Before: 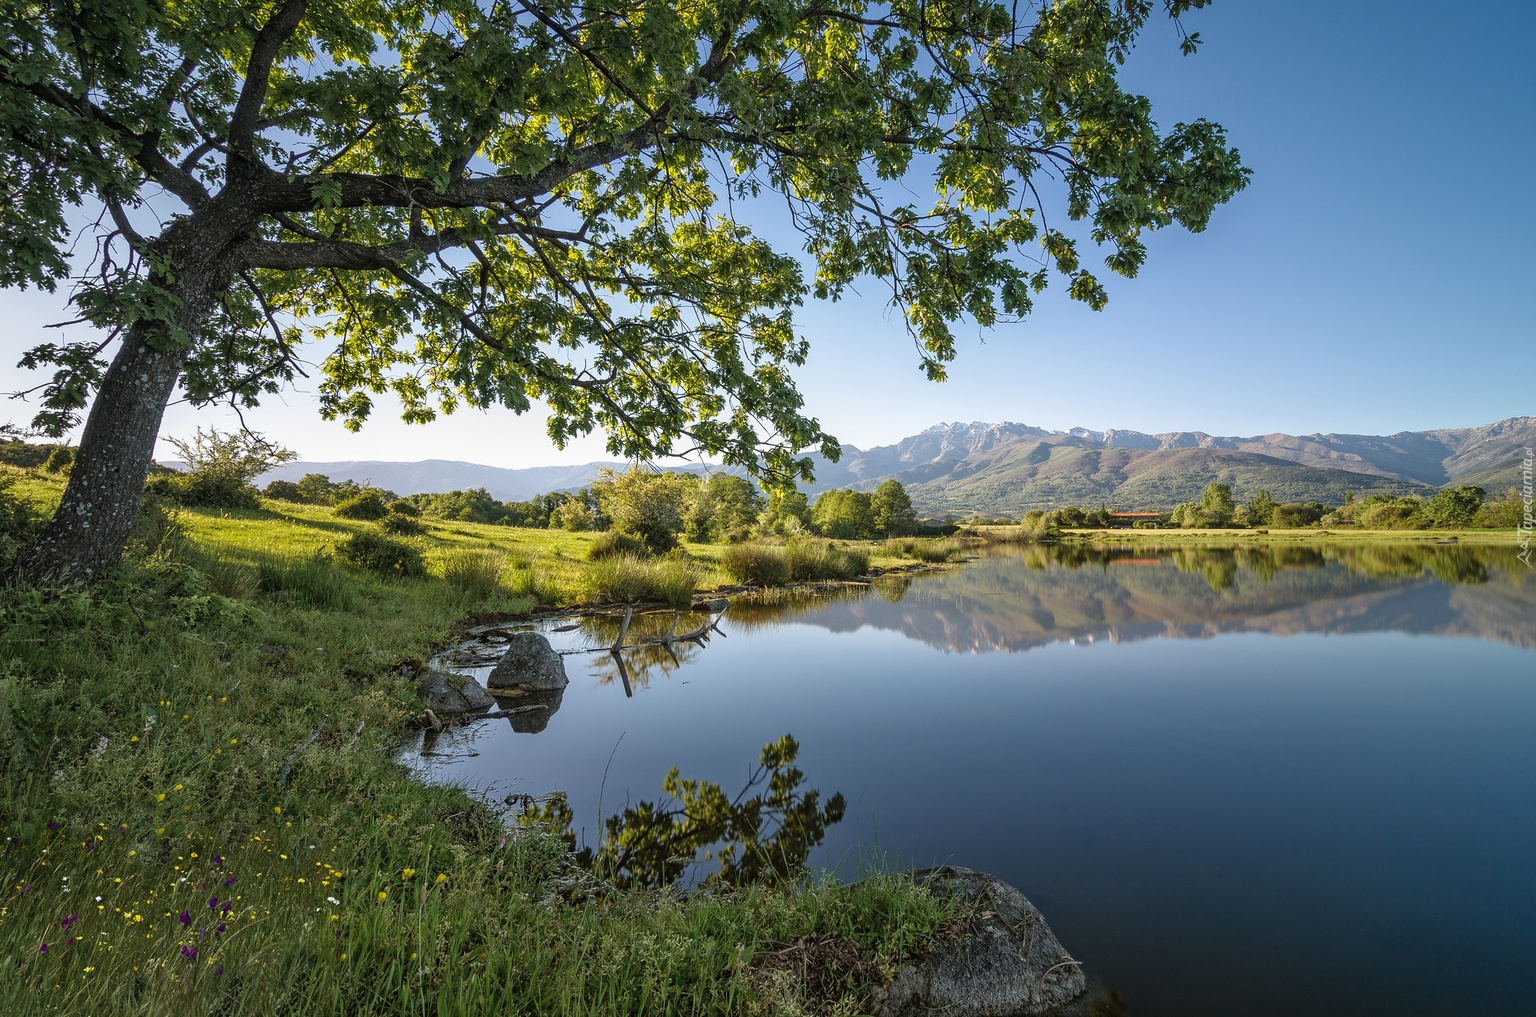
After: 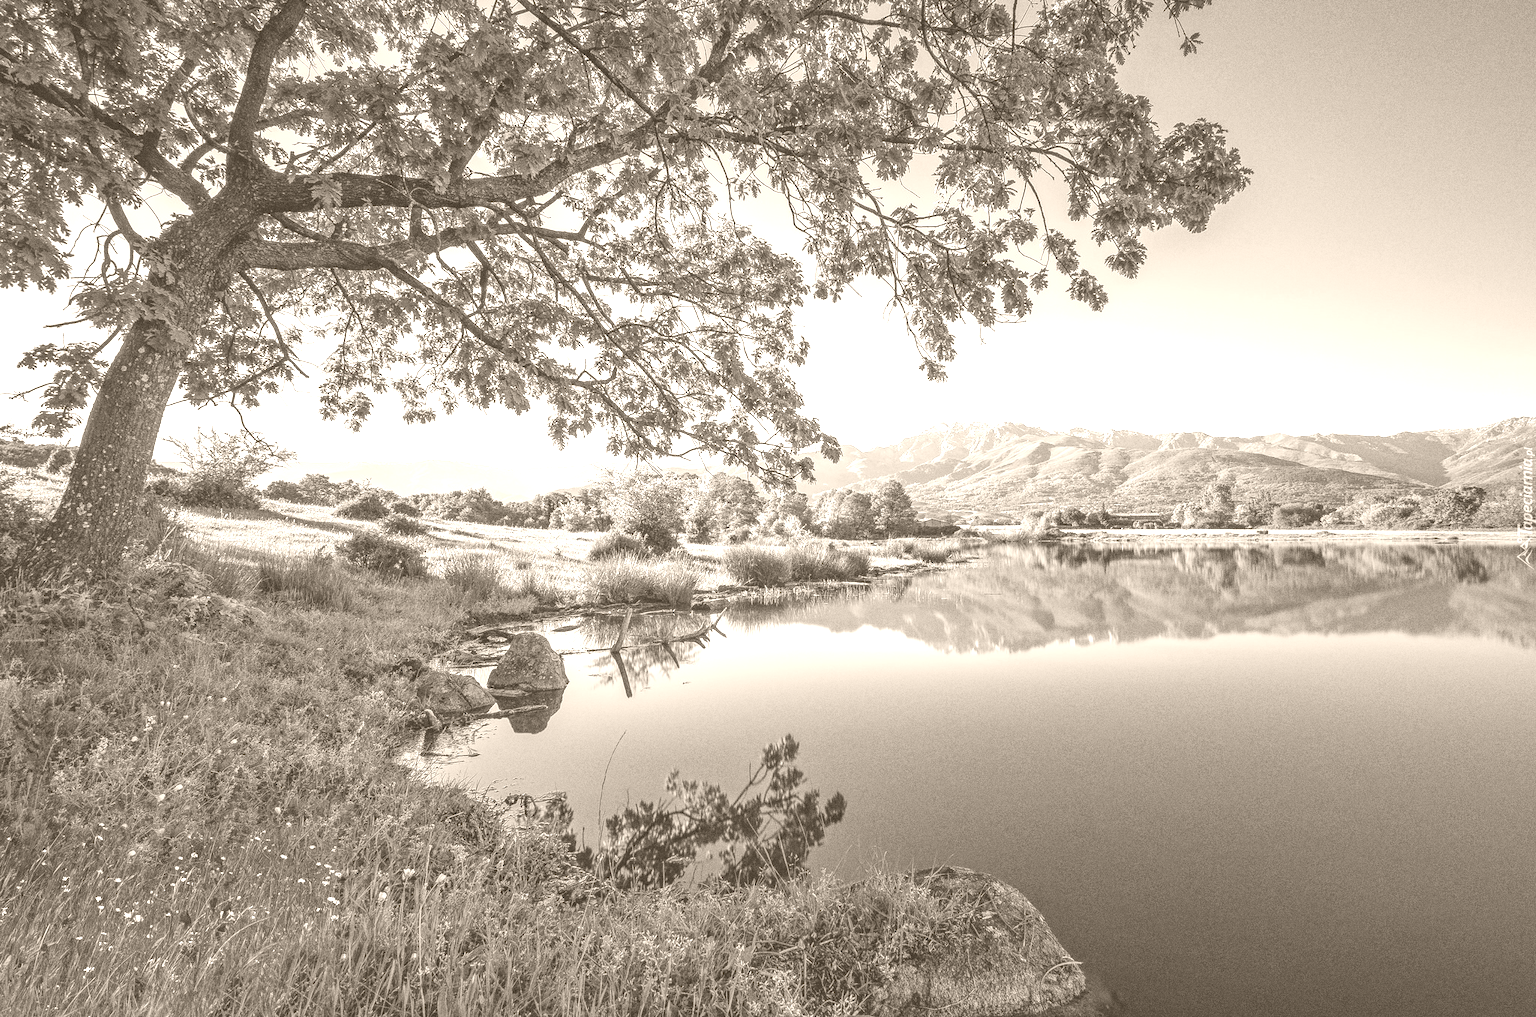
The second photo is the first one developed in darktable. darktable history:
grain: coarseness 0.09 ISO, strength 40%
local contrast: on, module defaults
colorize: hue 34.49°, saturation 35.33%, source mix 100%, version 1
